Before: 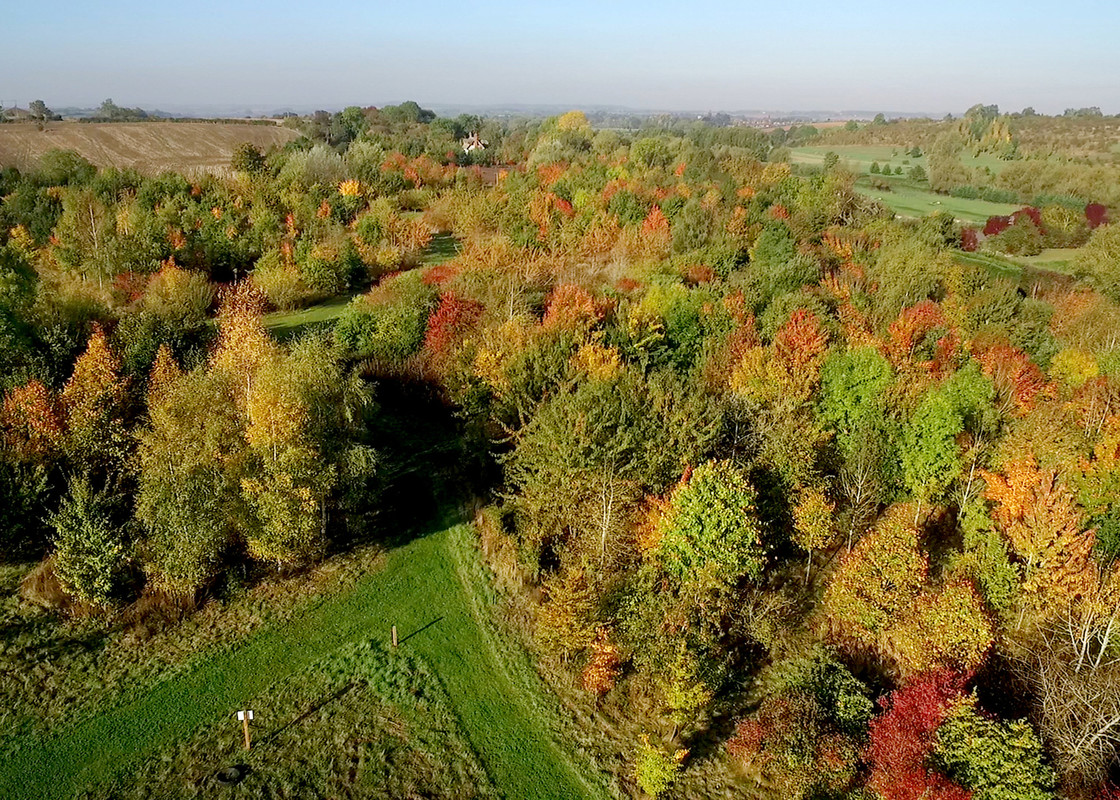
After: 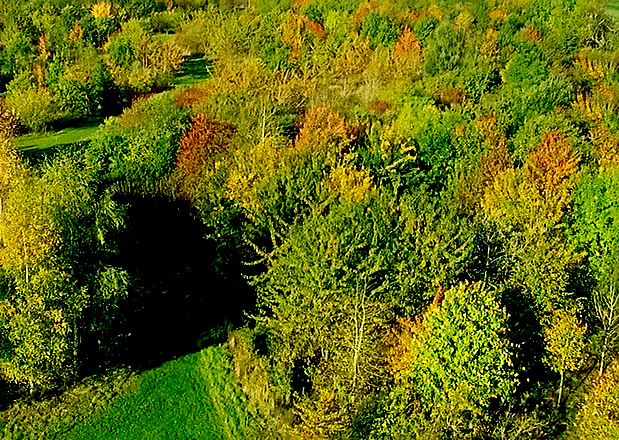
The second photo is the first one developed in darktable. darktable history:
crop and rotate: left 22.158%, top 22.287%, right 22.505%, bottom 22.677%
sharpen: on, module defaults
tone equalizer: edges refinement/feathering 500, mask exposure compensation -1.57 EV, preserve details no
haze removal: compatibility mode true, adaptive false
color correction: highlights a* 1.97, highlights b* 34.64, shadows a* -36.53, shadows b* -5.84
exposure: black level correction 0.024, exposure 0.185 EV, compensate highlight preservation false
shadows and highlights: shadows 62.97, white point adjustment 0.435, highlights -33.25, compress 84.04%
